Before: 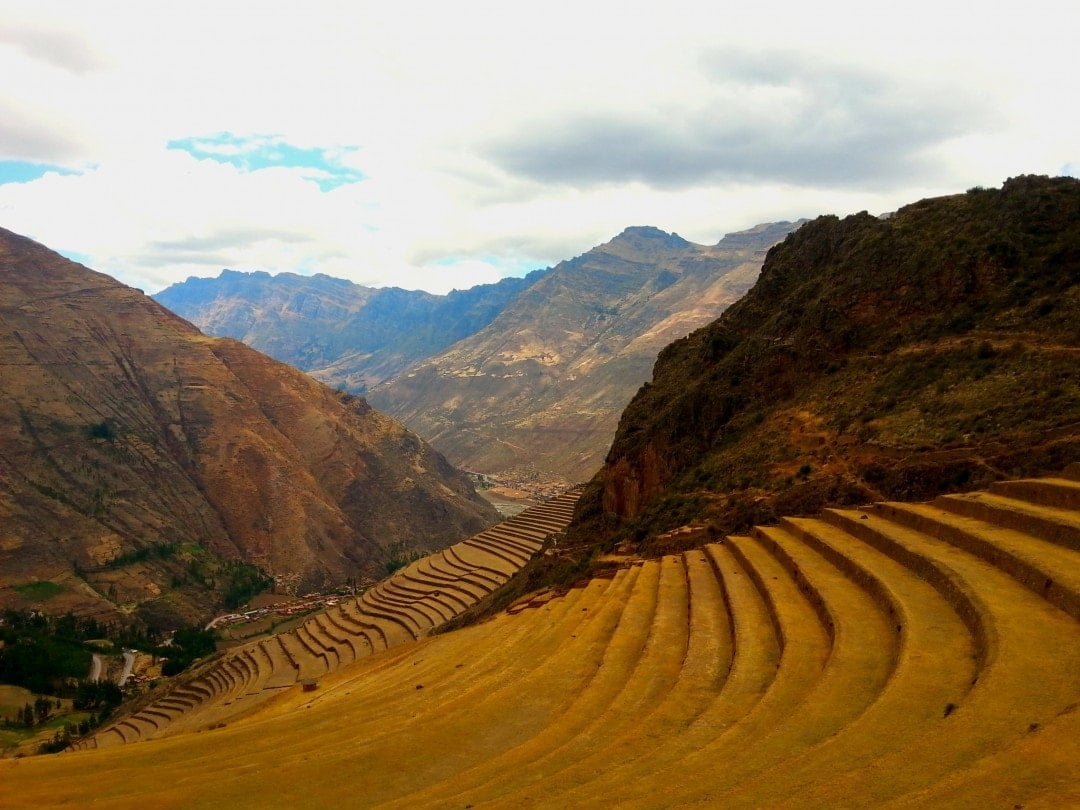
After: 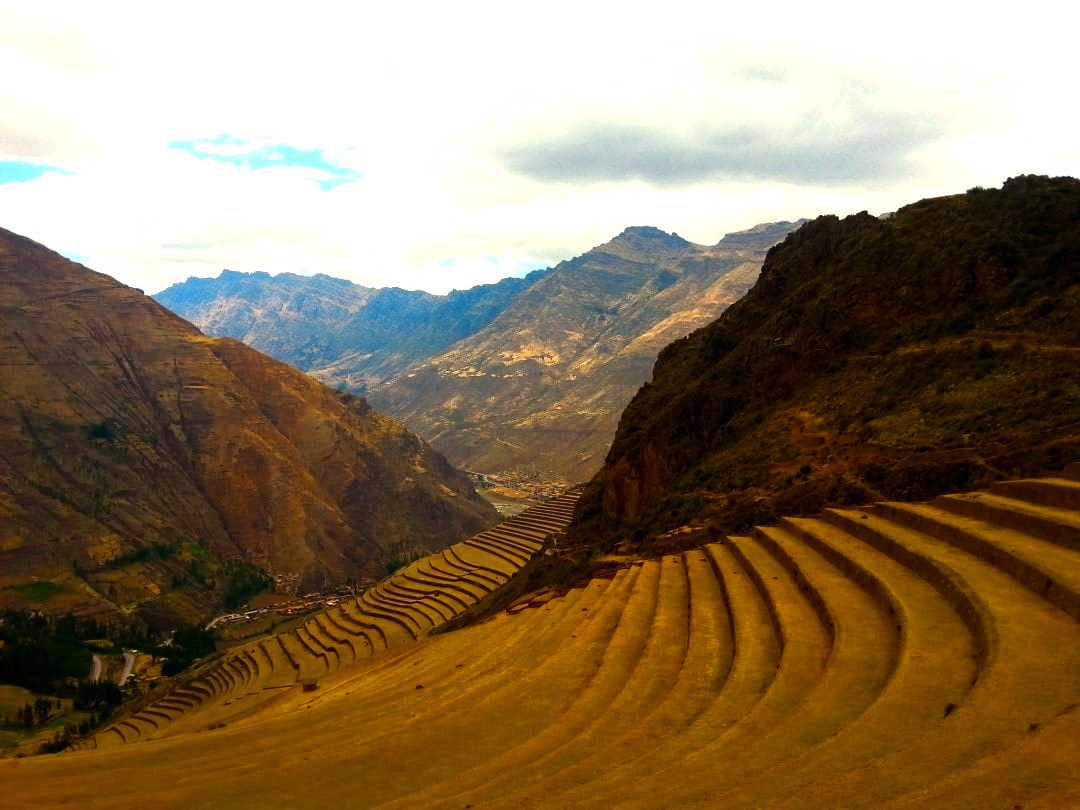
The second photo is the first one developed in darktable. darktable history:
color balance rgb: highlights gain › chroma 2.998%, highlights gain › hue 78.17°, perceptual saturation grading › global saturation 19.71%, perceptual brilliance grading › highlights 14.638%, perceptual brilliance grading › mid-tones -5.892%, perceptual brilliance grading › shadows -26.274%, global vibrance 20%
